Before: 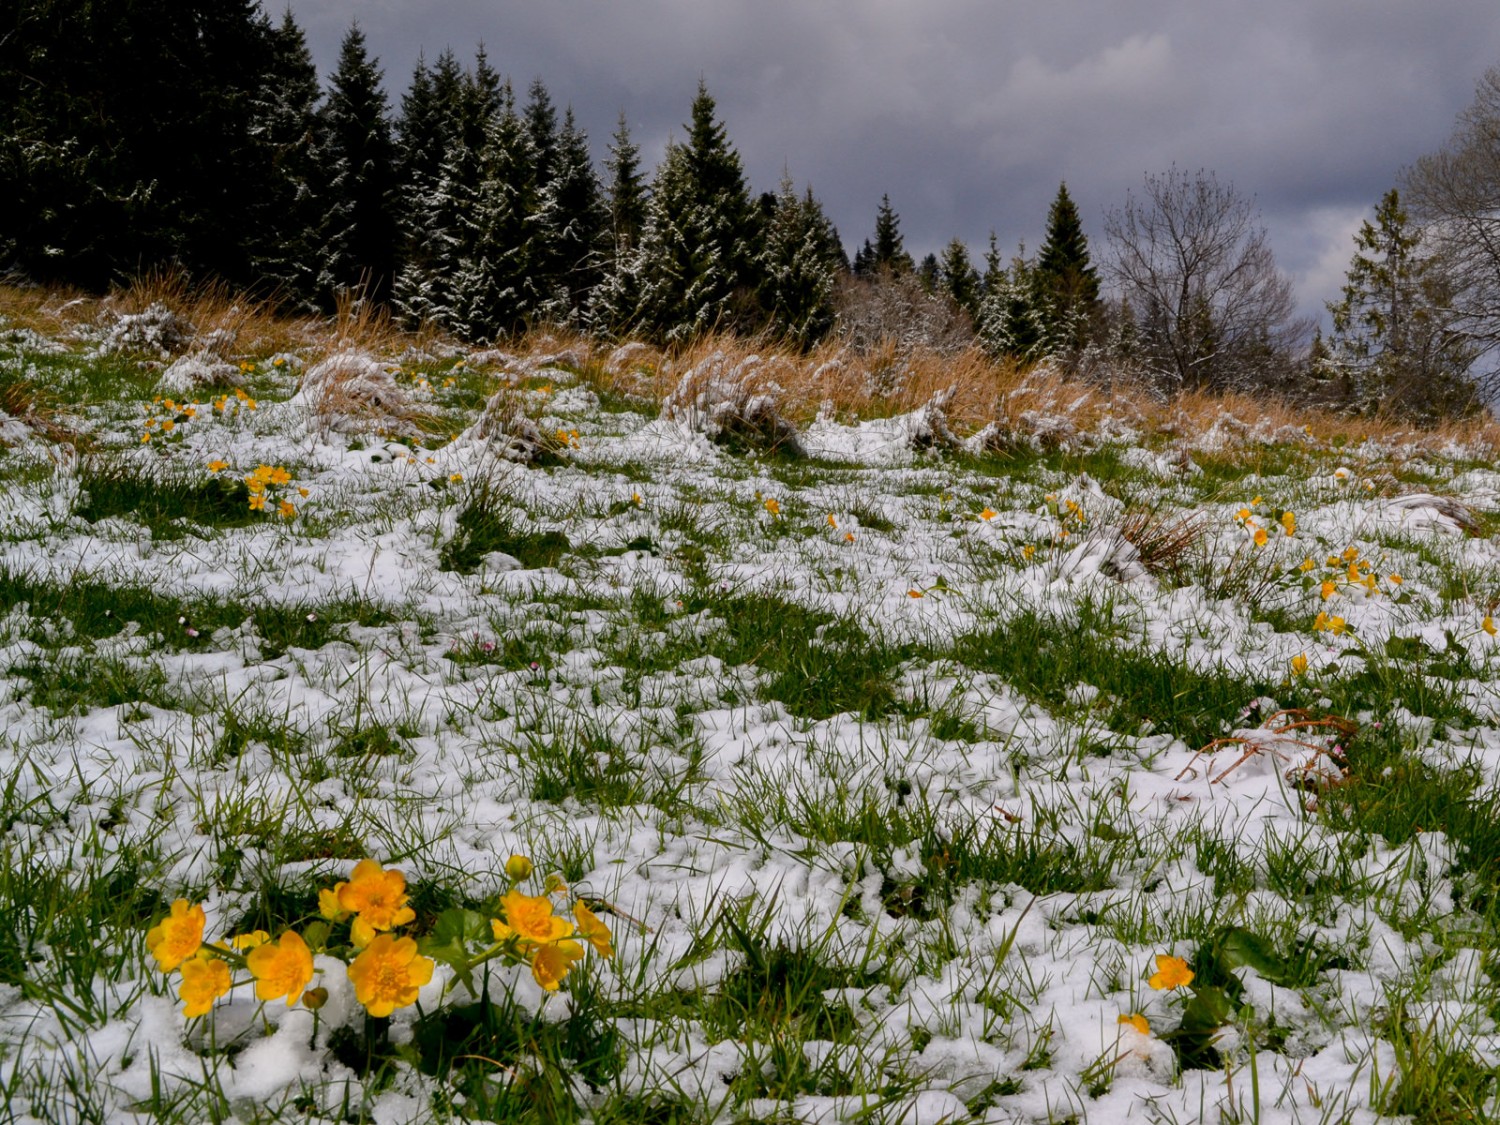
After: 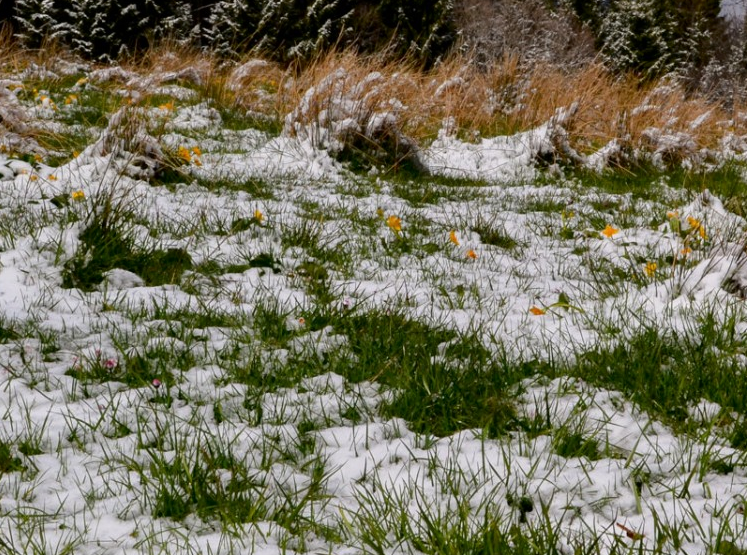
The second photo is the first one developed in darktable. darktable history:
crop: left 25.255%, top 25.227%, right 24.944%, bottom 25.429%
shadows and highlights: shadows -31.71, highlights 29.45
